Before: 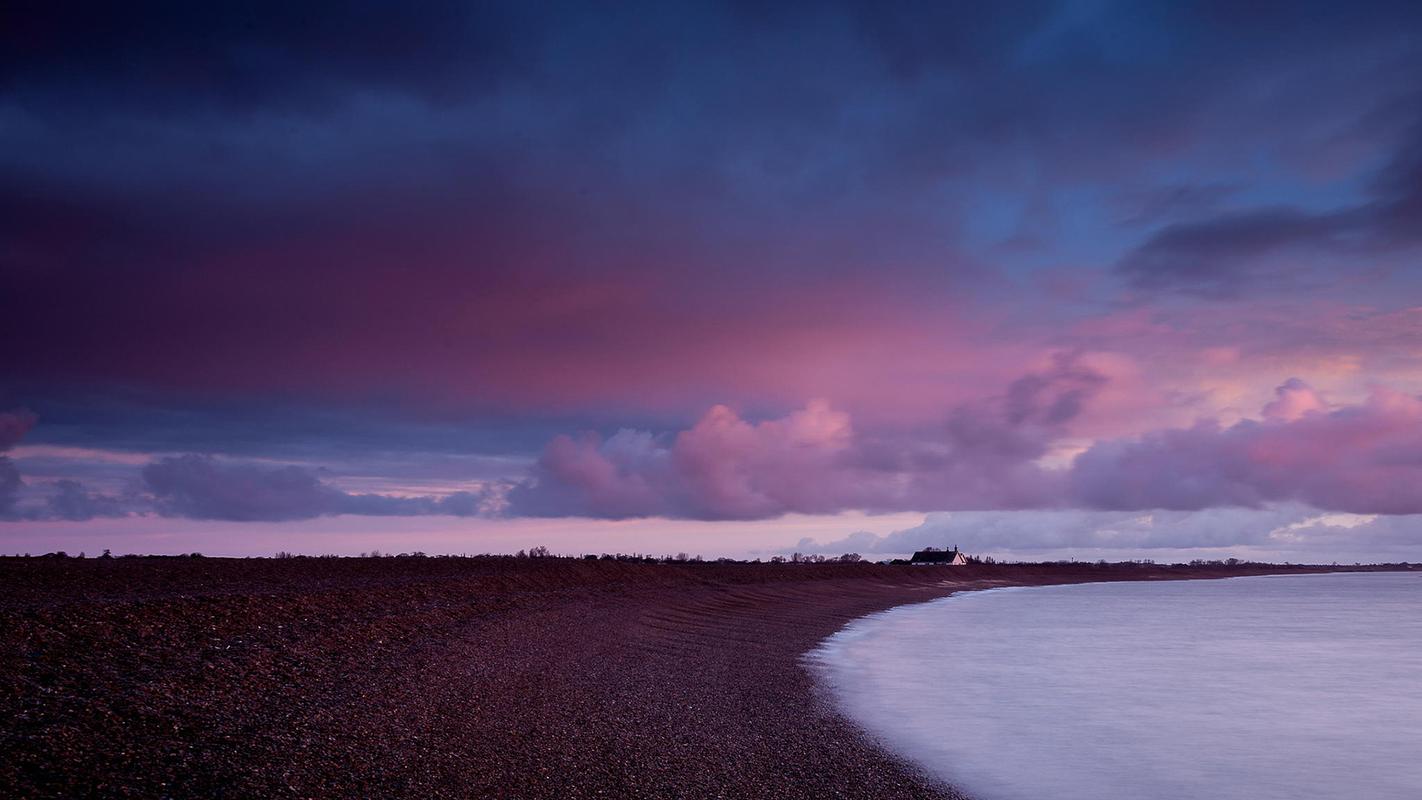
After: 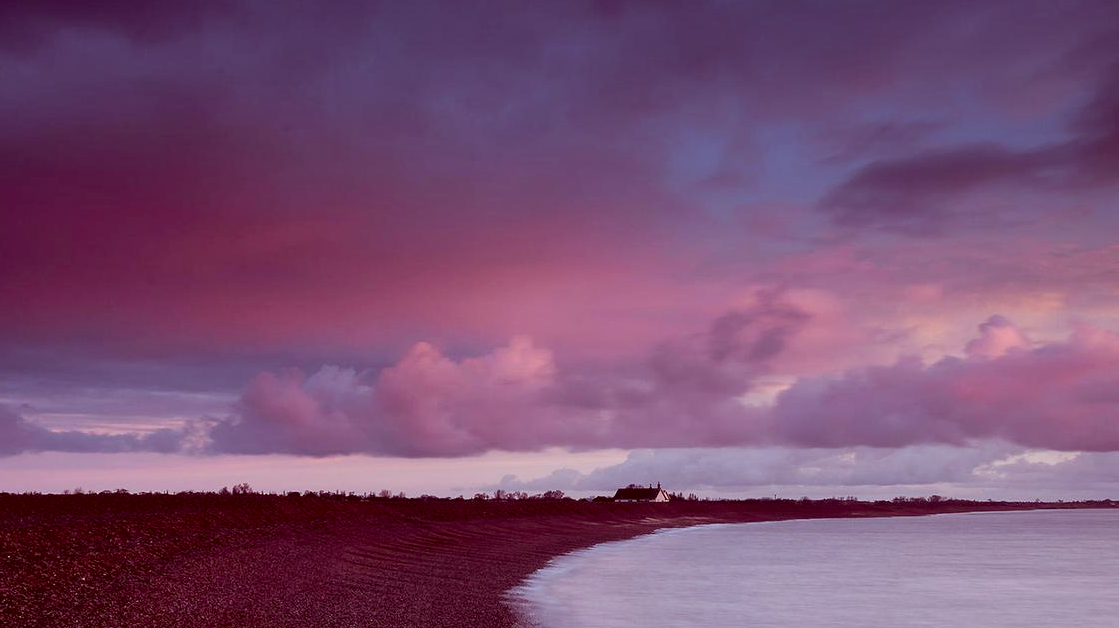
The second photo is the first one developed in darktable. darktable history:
crop and rotate: left 20.89%, top 7.933%, right 0.377%, bottom 13.481%
color correction: highlights a* -6.97, highlights b* -0.202, shadows a* 20.86, shadows b* 12.29
contrast brightness saturation: saturation -0.058
shadows and highlights: radius 337.14, shadows 28.06, soften with gaussian
